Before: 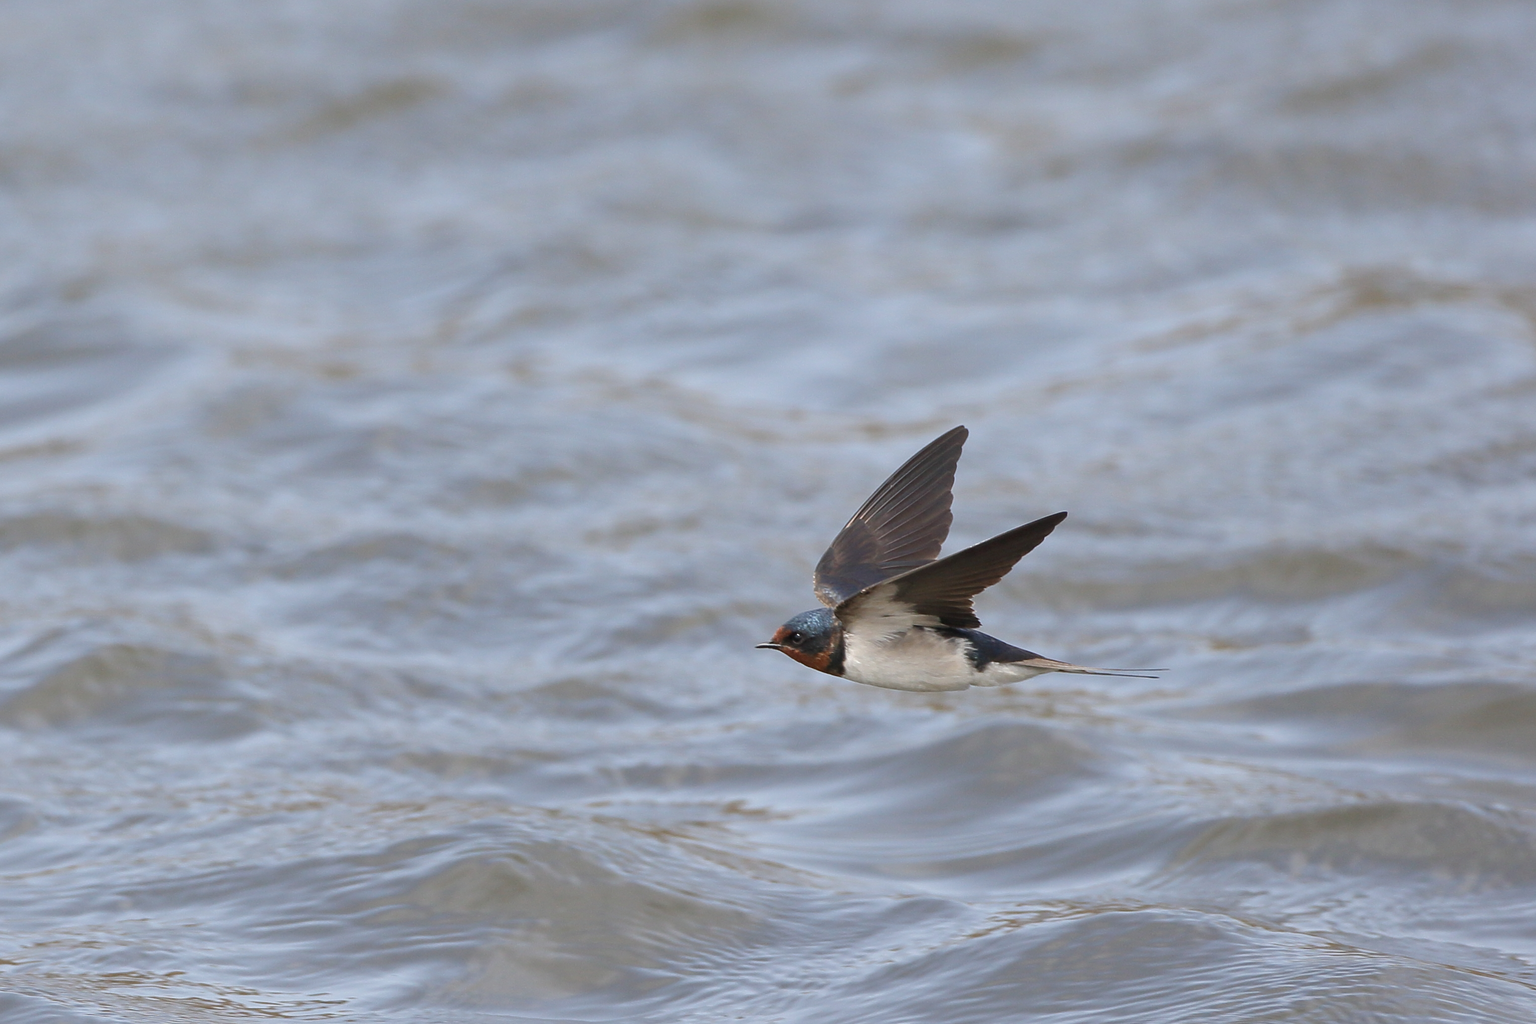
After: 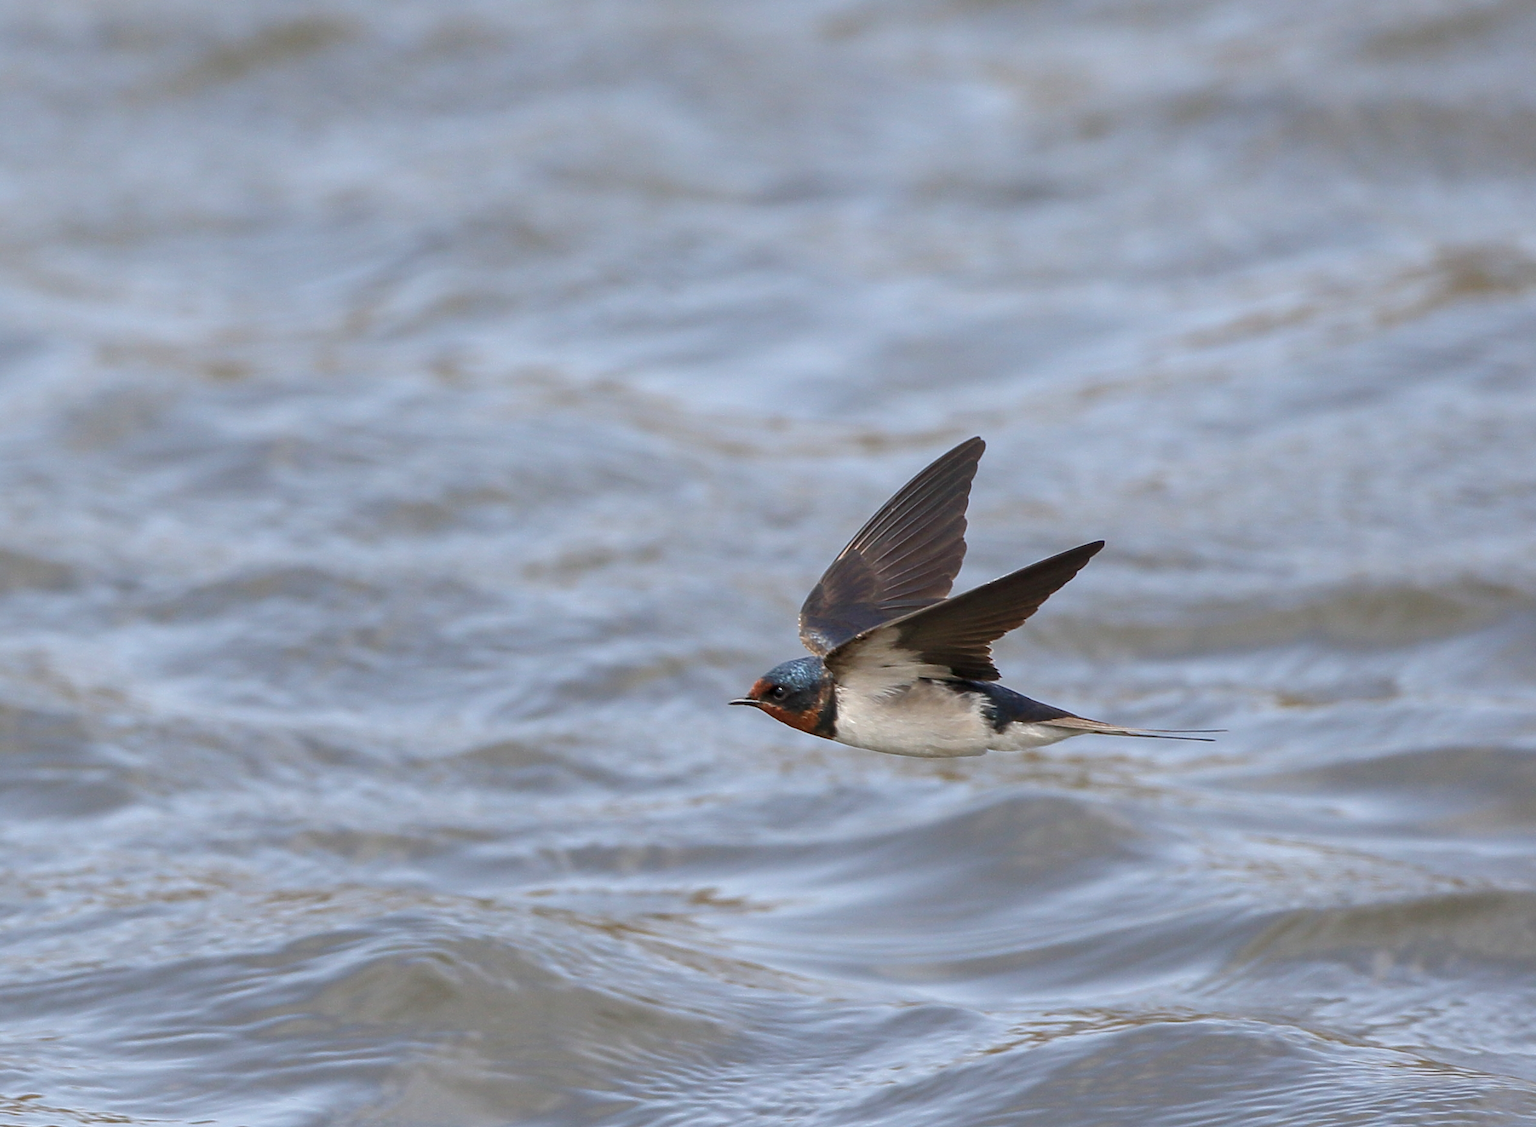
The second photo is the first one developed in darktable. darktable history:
crop: left 9.82%, top 6.224%, right 7.163%, bottom 2.409%
contrast brightness saturation: saturation 0.176
local contrast: on, module defaults
